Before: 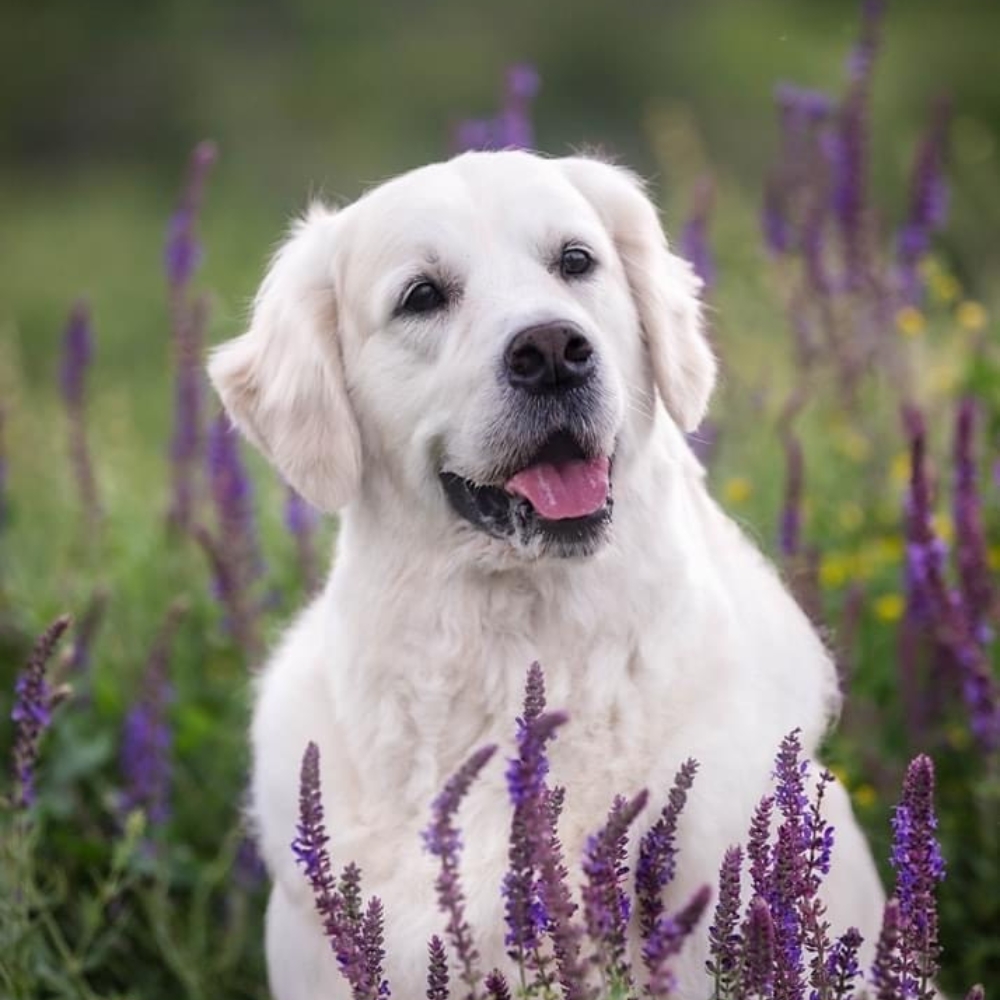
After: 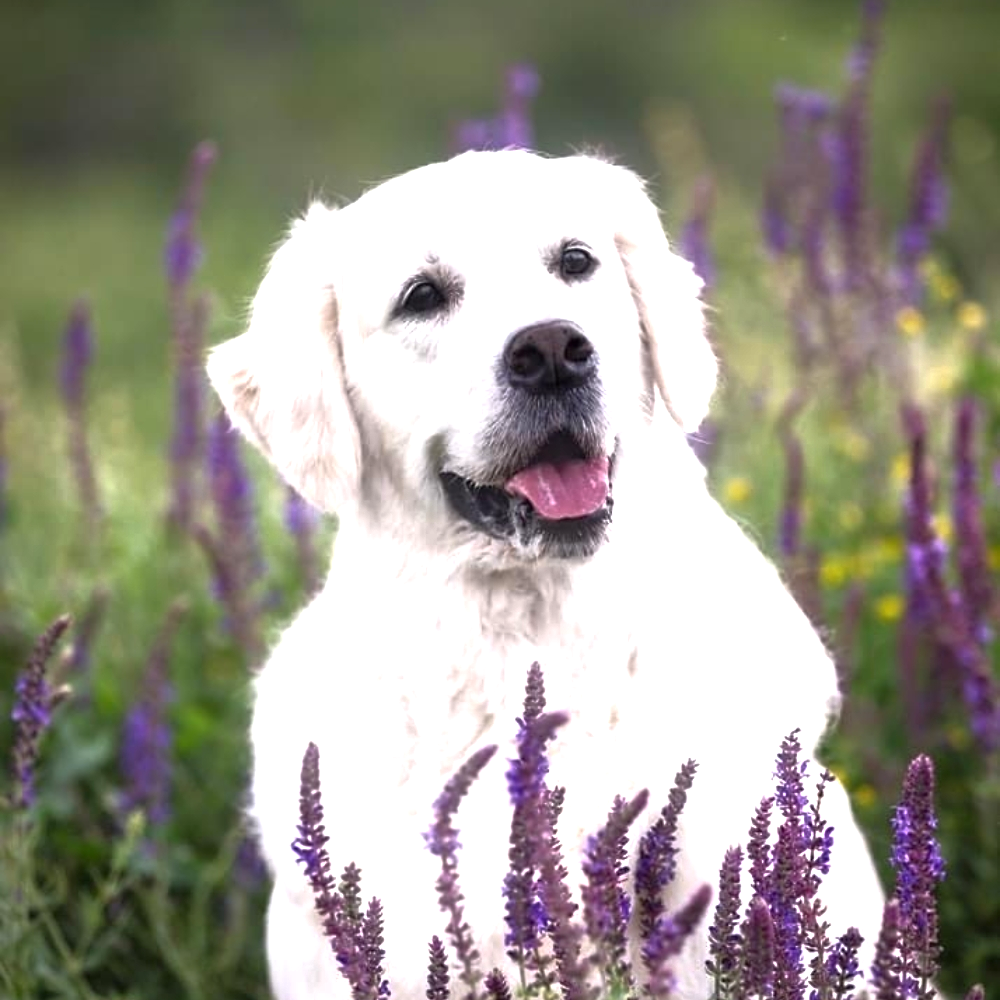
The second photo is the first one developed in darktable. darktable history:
exposure: exposure 0.488 EV, compensate highlight preservation false
tone equalizer: -8 EV 0.001 EV, -7 EV -0.002 EV, -6 EV 0.005 EV, -5 EV -0.019 EV, -4 EV -0.118 EV, -3 EV -0.145 EV, -2 EV 0.231 EV, -1 EV 0.726 EV, +0 EV 0.467 EV, edges refinement/feathering 500, mask exposure compensation -1.57 EV, preserve details no
